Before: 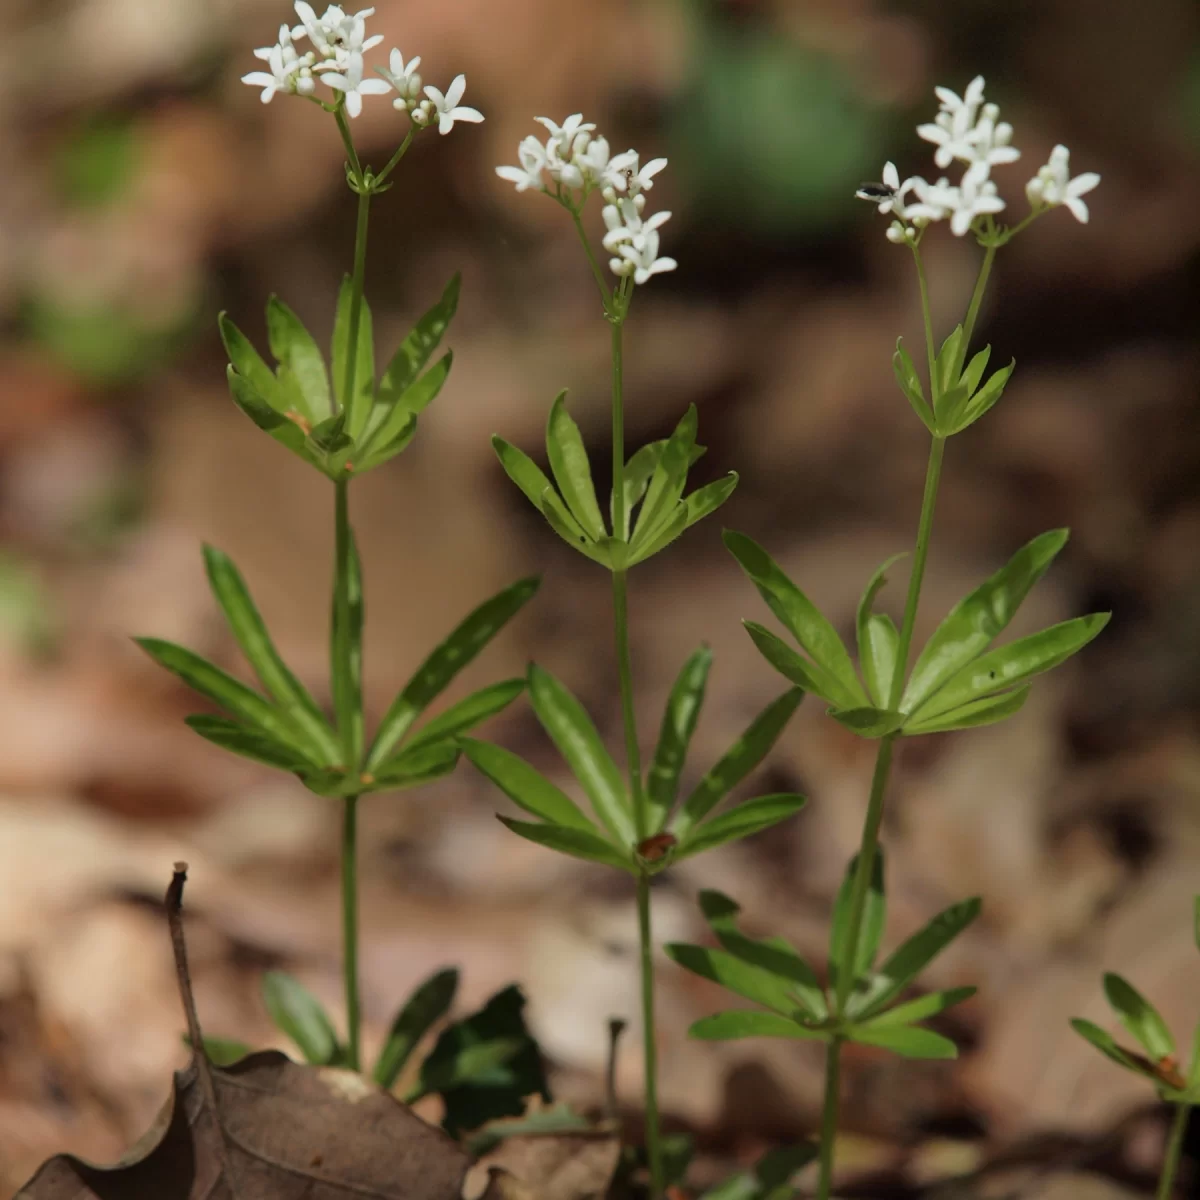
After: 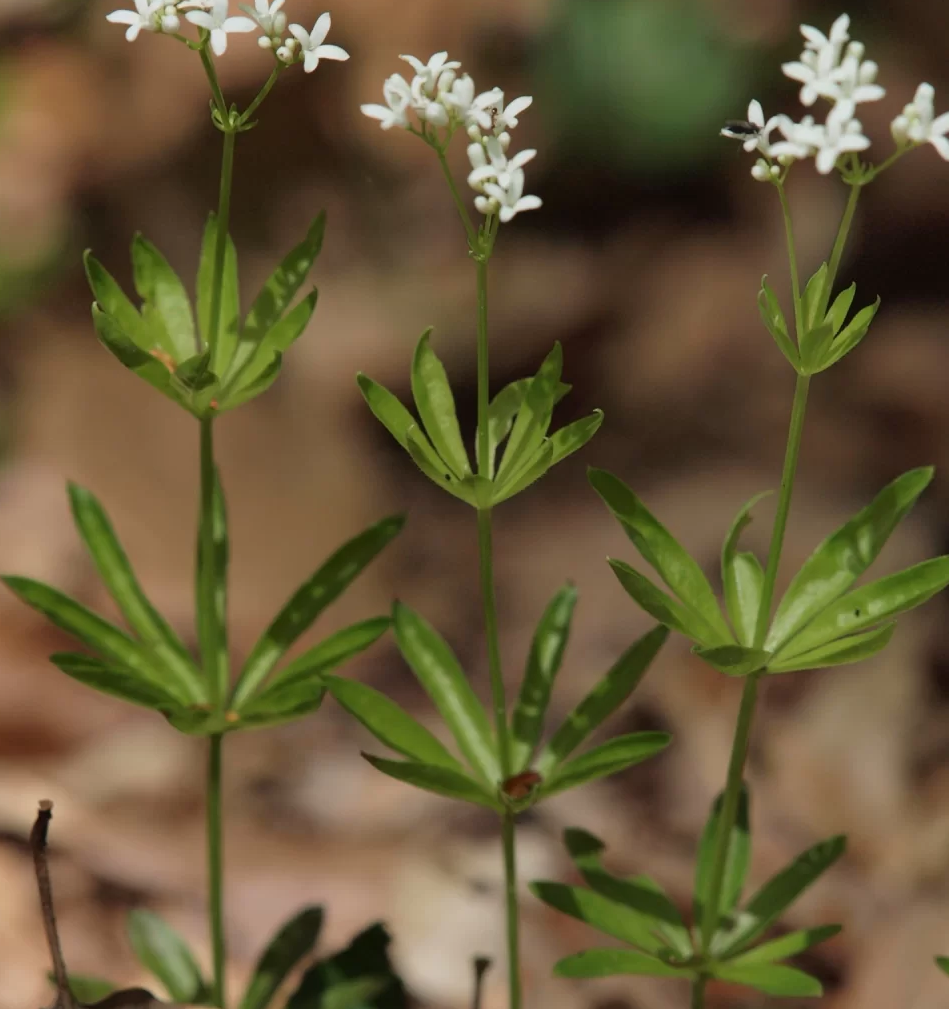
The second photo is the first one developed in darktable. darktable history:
crop: left 11.322%, top 5.223%, right 9.552%, bottom 10.667%
